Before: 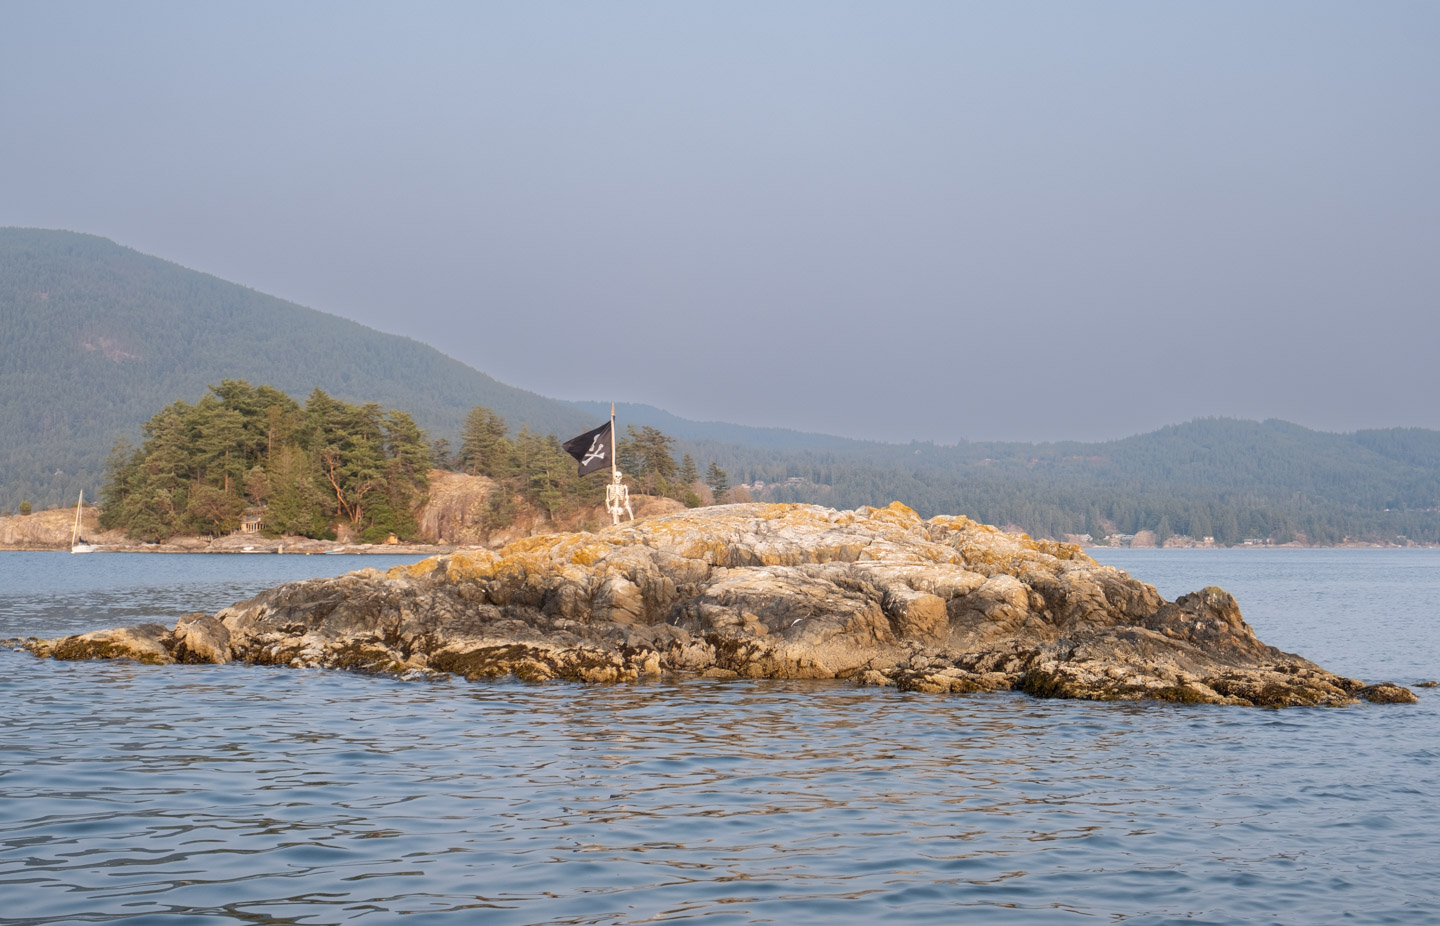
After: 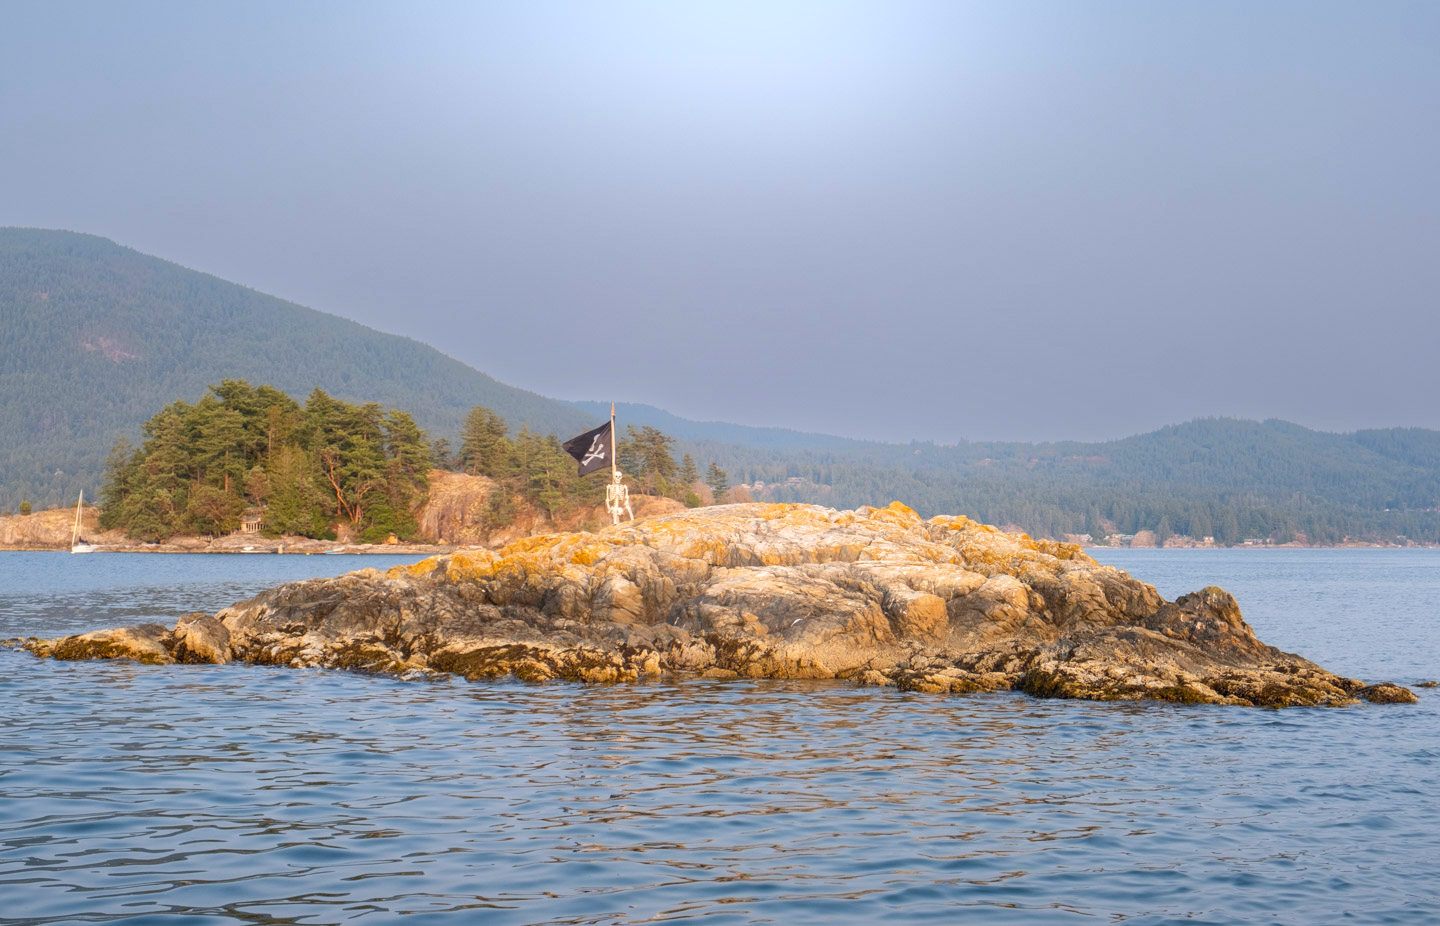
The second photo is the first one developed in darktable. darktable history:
local contrast: highlights 100%, shadows 100%, detail 120%, midtone range 0.2
color correction: saturation 1.34
bloom: on, module defaults
